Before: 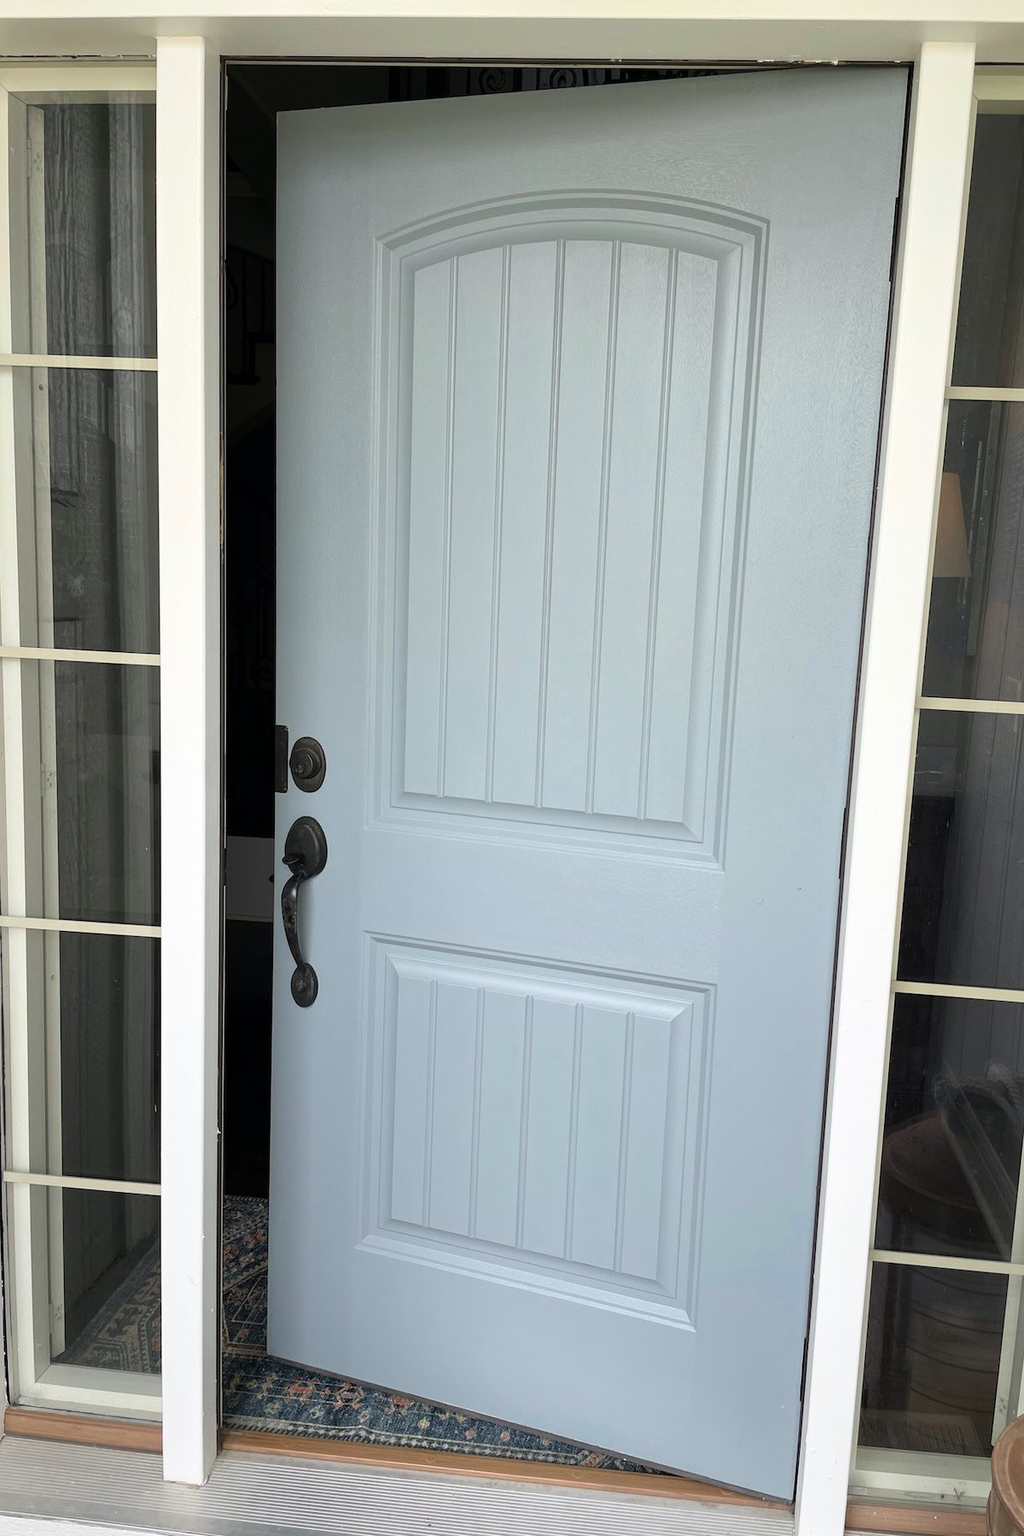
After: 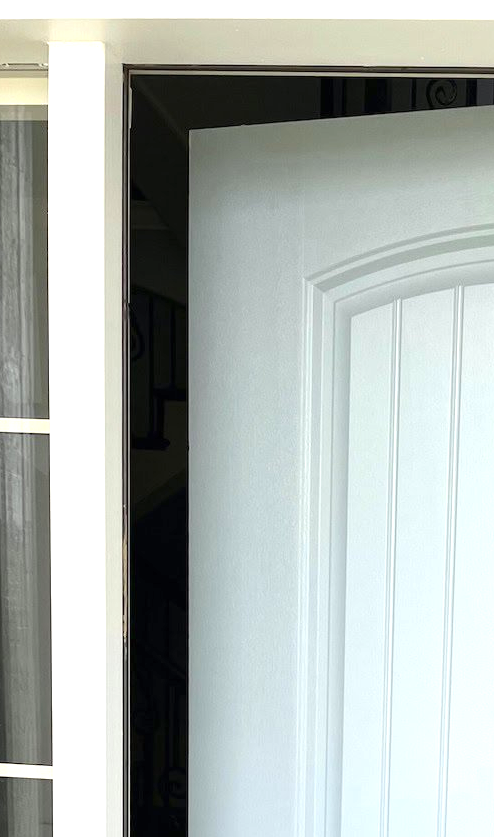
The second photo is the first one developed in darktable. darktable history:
crop and rotate: left 11.286%, top 0.092%, right 47.51%, bottom 53.4%
exposure: black level correction 0, exposure 0.893 EV, compensate exposure bias true, compensate highlight preservation false
contrast brightness saturation: contrast 0.014, saturation -0.051
